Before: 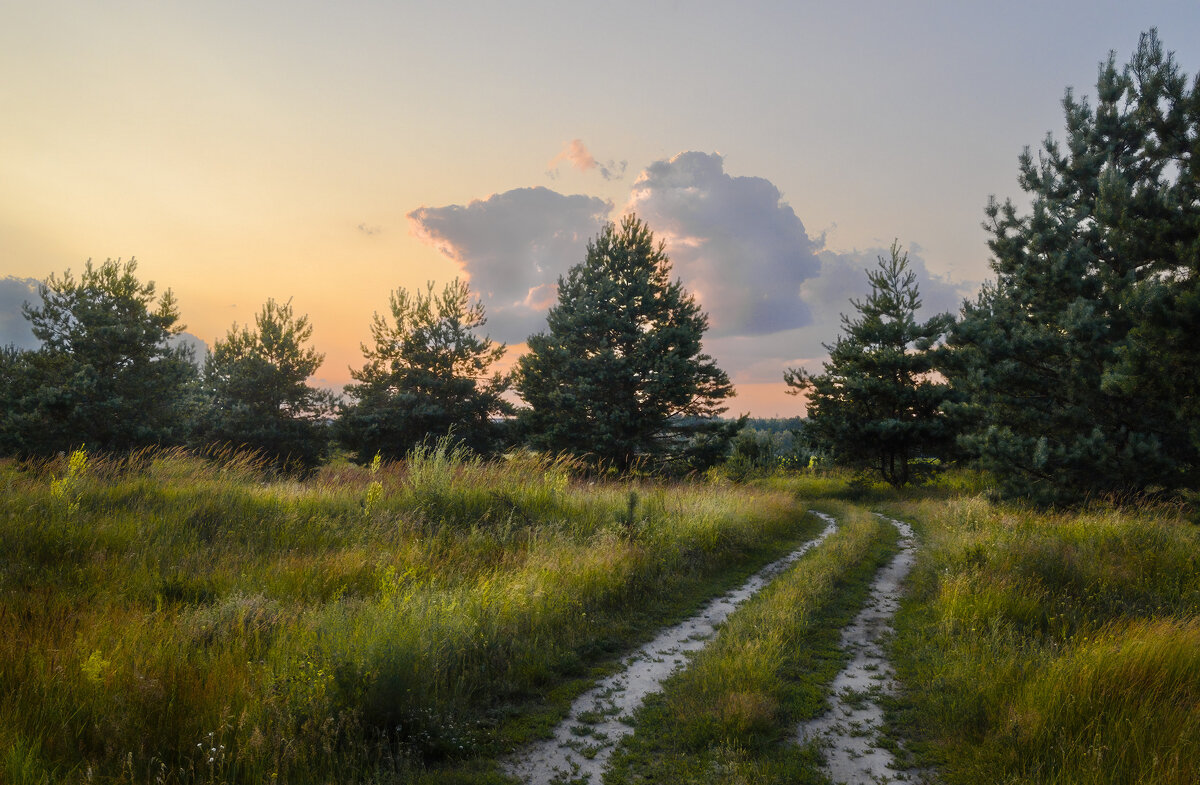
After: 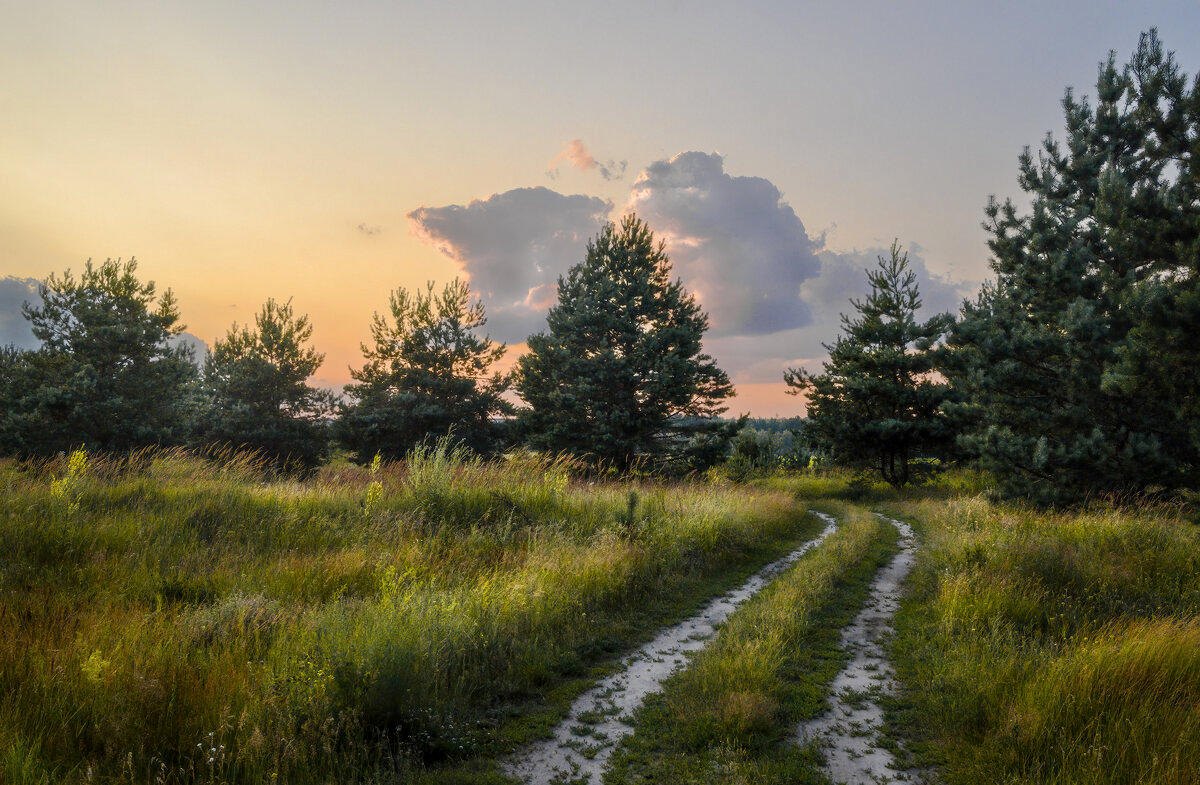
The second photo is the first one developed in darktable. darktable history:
contrast brightness saturation: contrast -0.02, brightness -0.01, saturation 0.03
local contrast: on, module defaults
